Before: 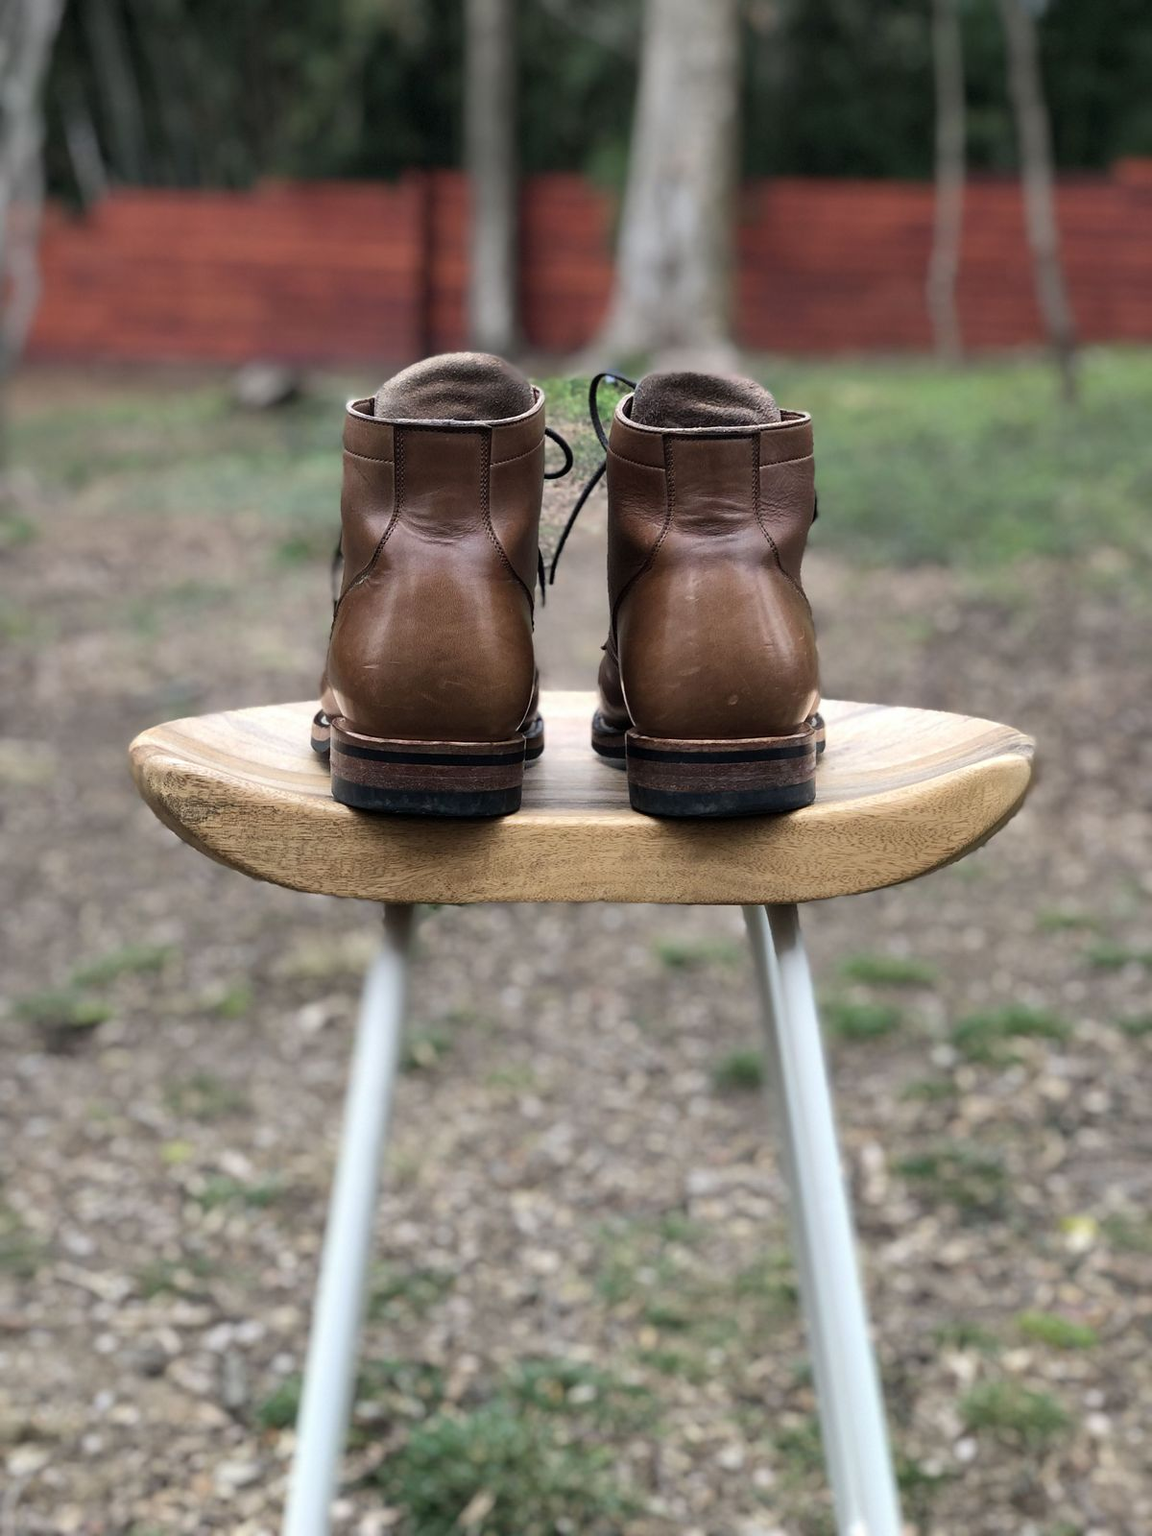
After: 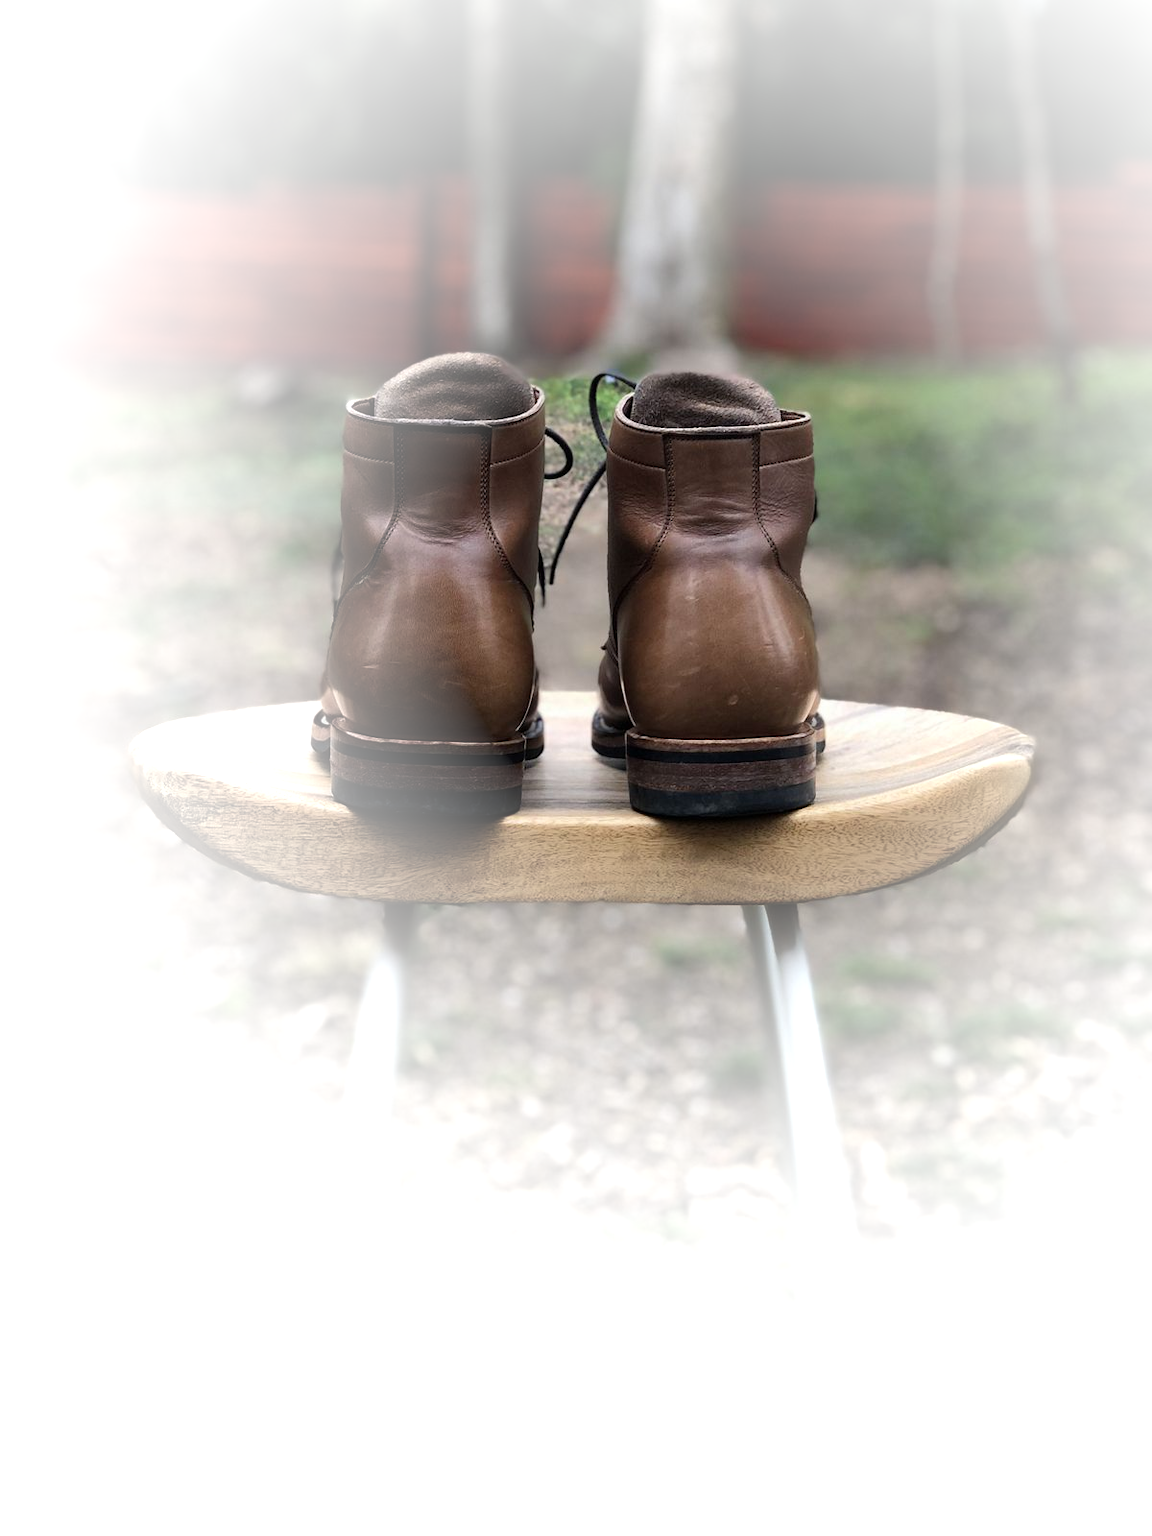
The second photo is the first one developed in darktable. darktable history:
vignetting: fall-off start 33.76%, fall-off radius 64.91%, brightness 0.994, saturation -0.49, center (0.217, -0.23), width/height ratio 0.959
